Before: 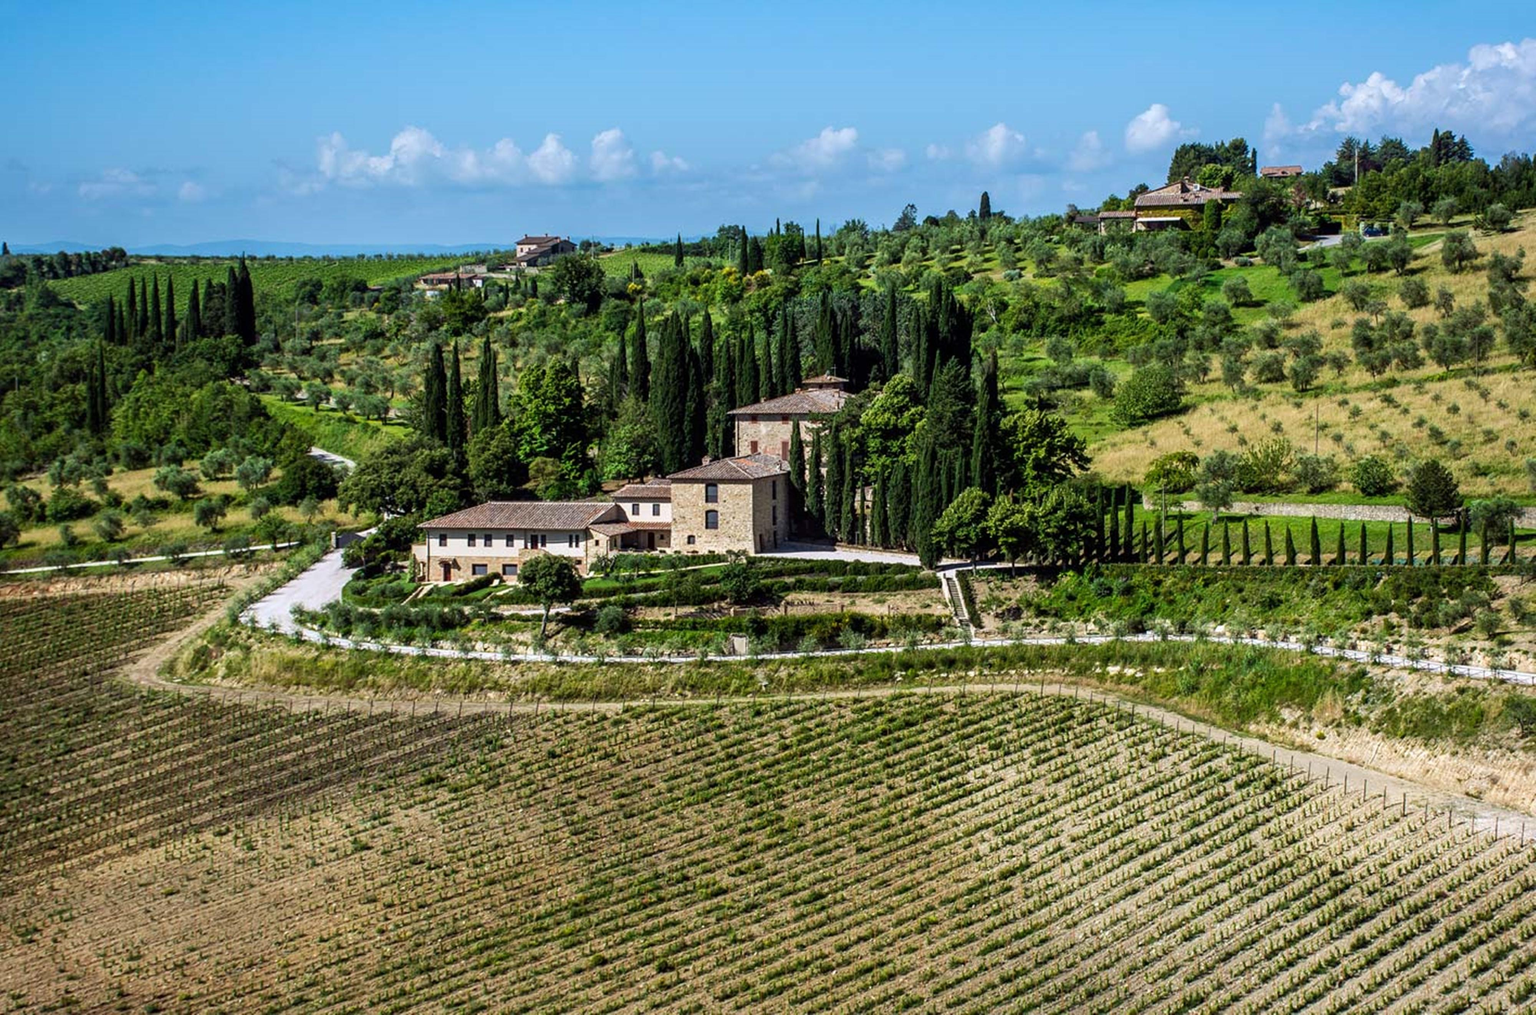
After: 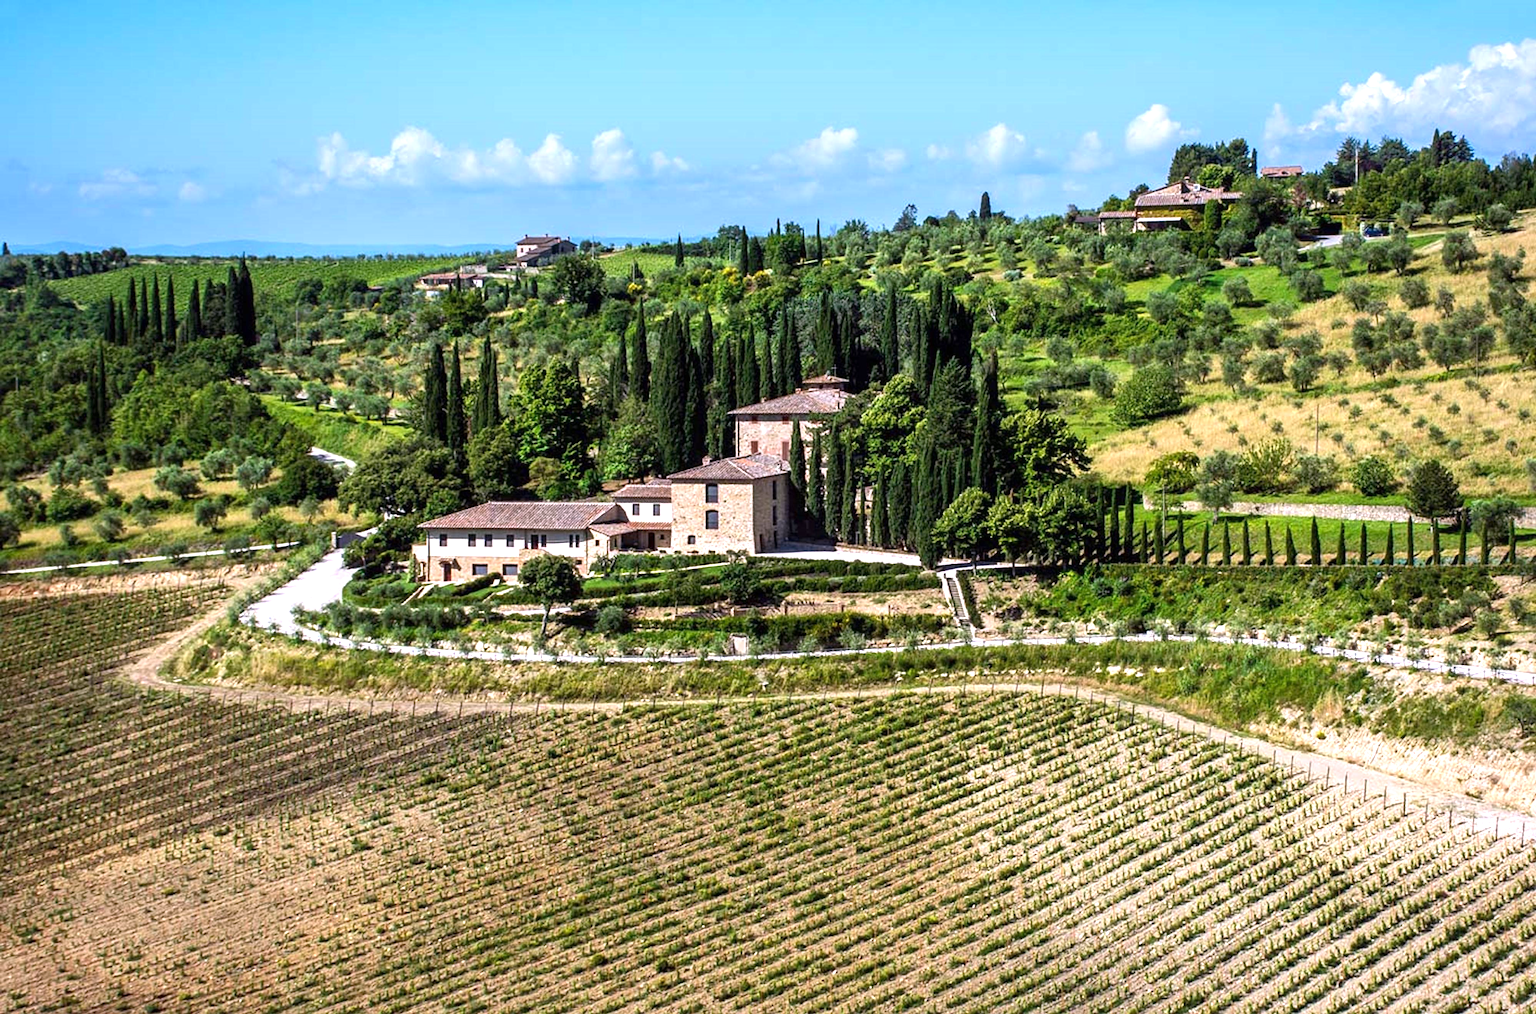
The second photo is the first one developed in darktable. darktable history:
sharpen: amount 0.2
tone equalizer: on, module defaults
white balance: red 1.05, blue 1.072
exposure: exposure 0.6 EV, compensate highlight preservation false
